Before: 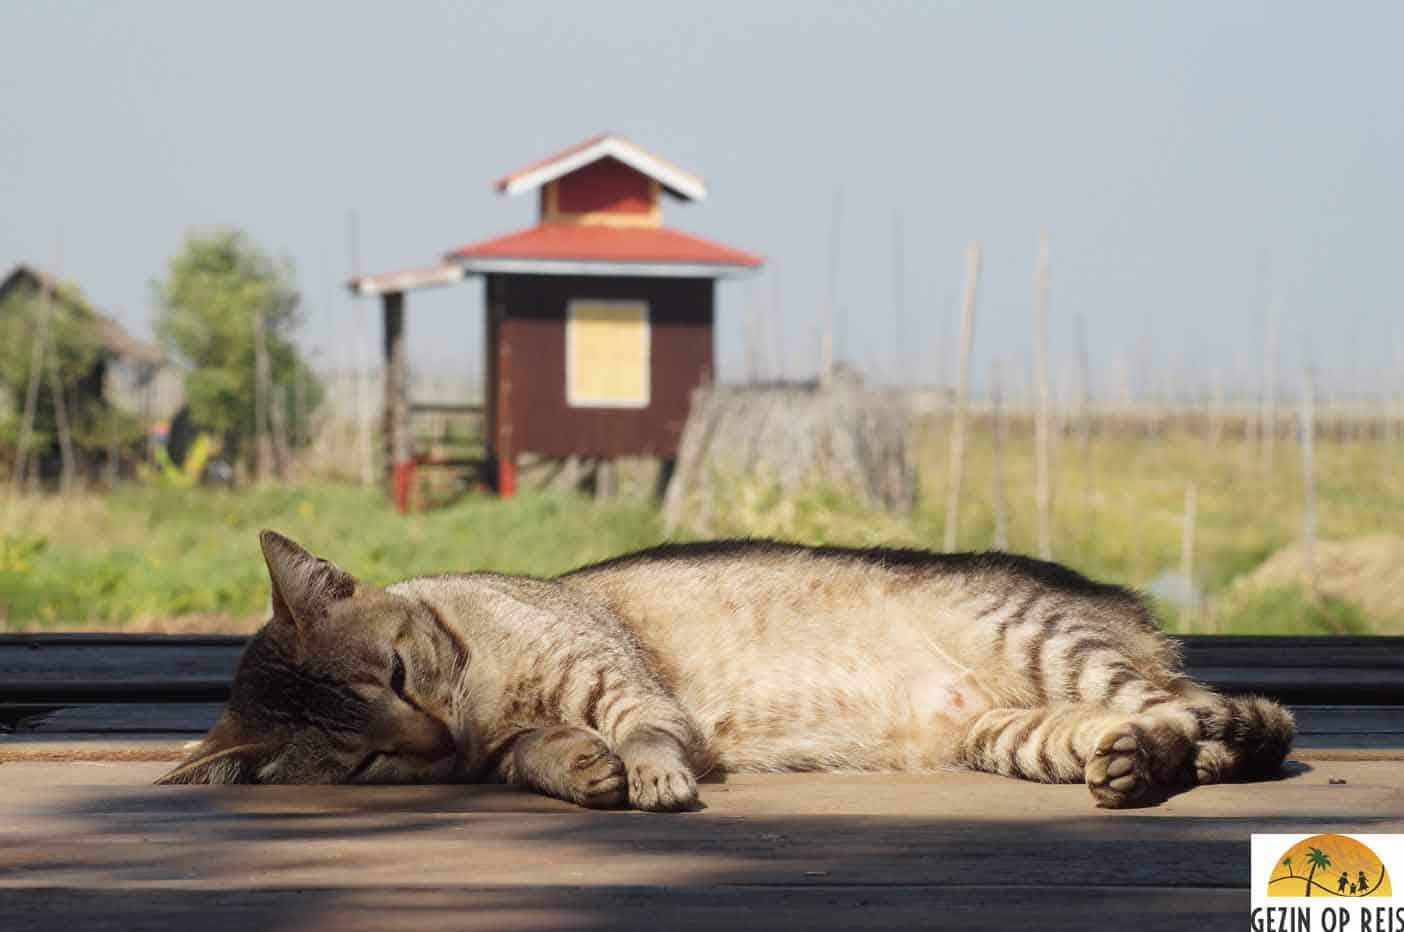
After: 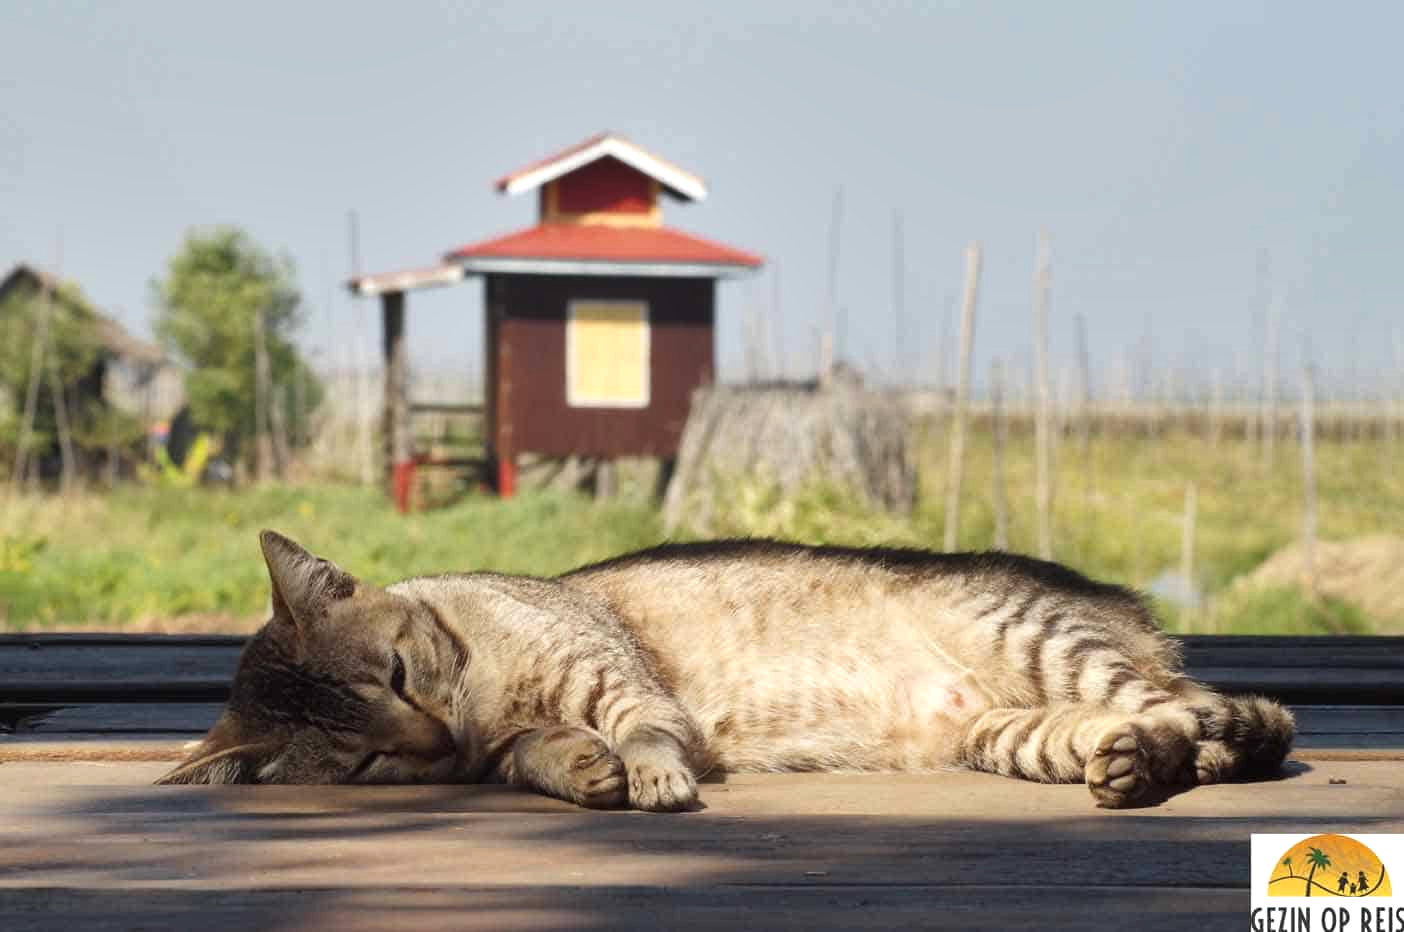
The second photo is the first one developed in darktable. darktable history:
shadows and highlights: soften with gaussian
exposure: exposure 0.297 EV, compensate exposure bias true, compensate highlight preservation false
